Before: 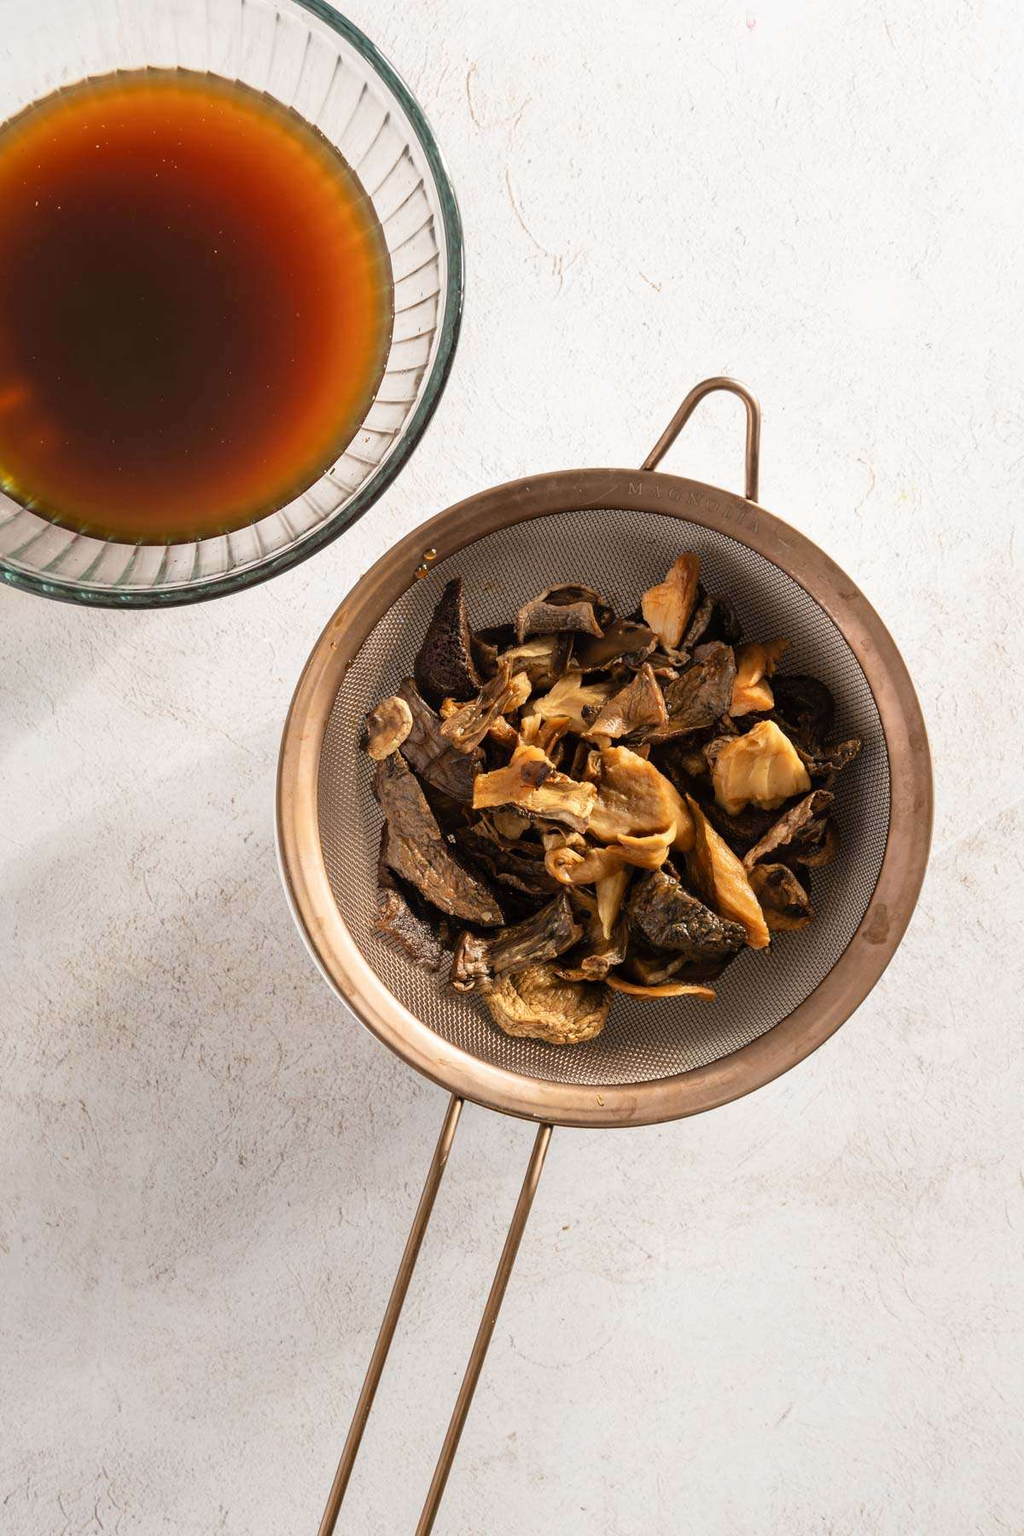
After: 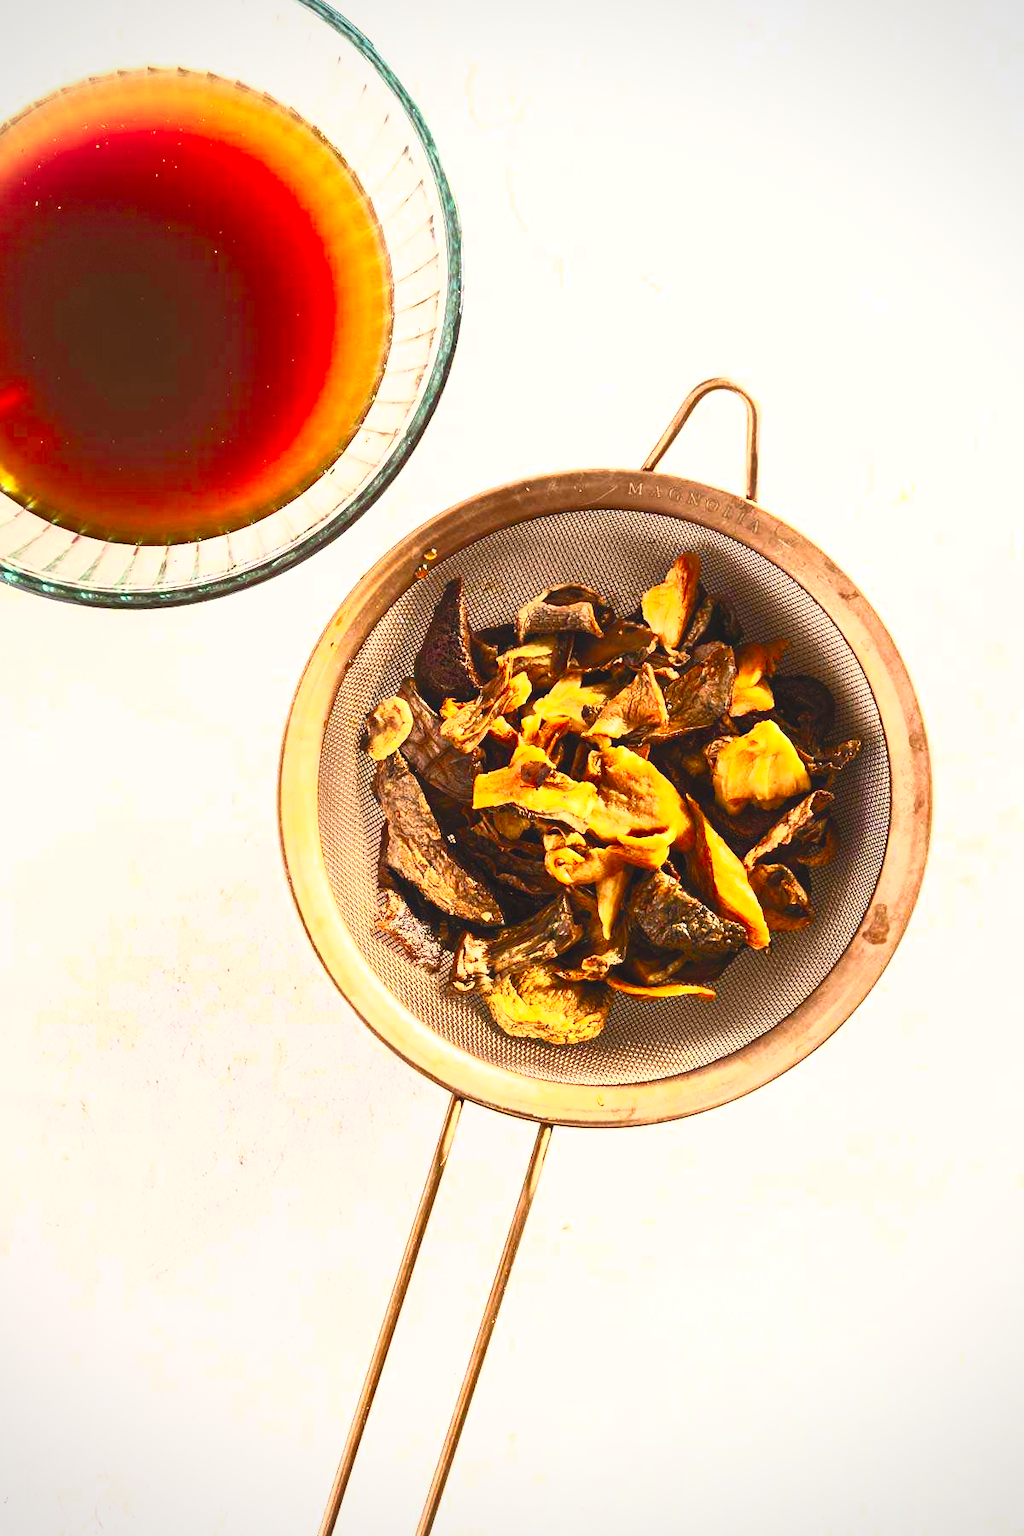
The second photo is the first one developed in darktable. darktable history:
vignetting: brightness -0.268, dithering 8-bit output, unbound false
velvia: strength 15.31%
contrast brightness saturation: contrast 0.996, brightness 0.986, saturation 0.99
exposure: black level correction -0.001, exposure 0.079 EV, compensate highlight preservation false
